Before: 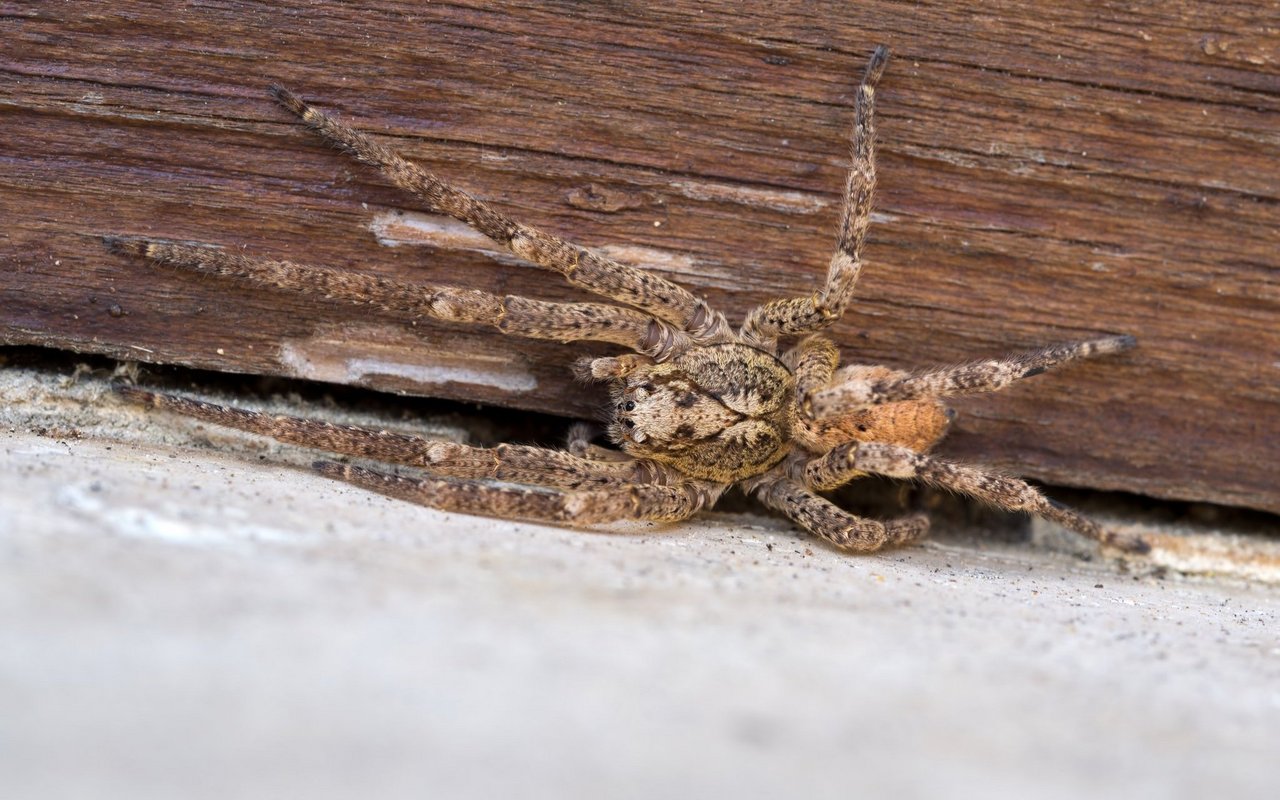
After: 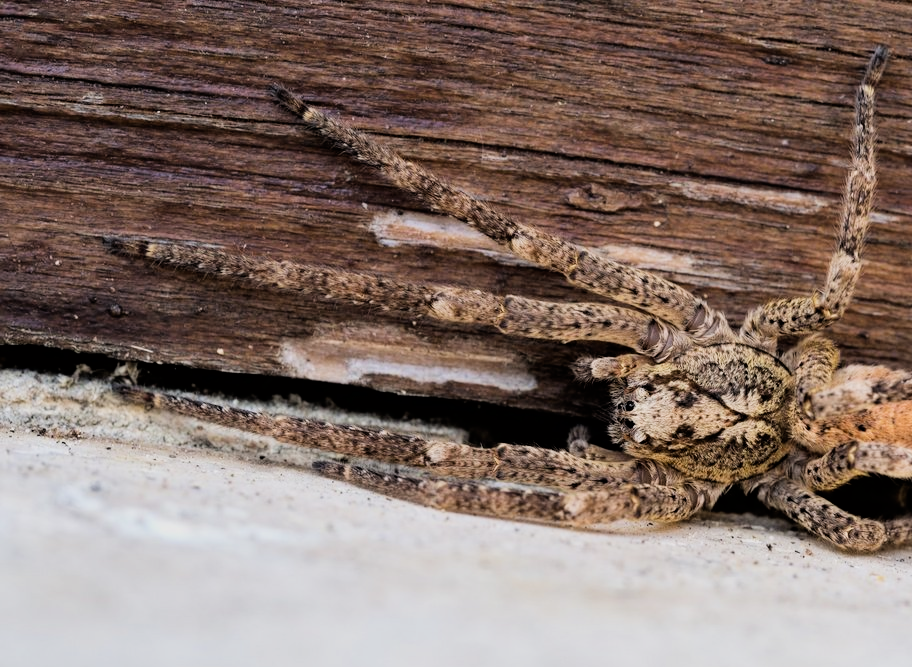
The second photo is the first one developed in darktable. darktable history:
crop: right 28.744%, bottom 16.529%
filmic rgb: black relative exposure -4.98 EV, white relative exposure 3.96 EV, hardness 2.89, contrast 1.388
